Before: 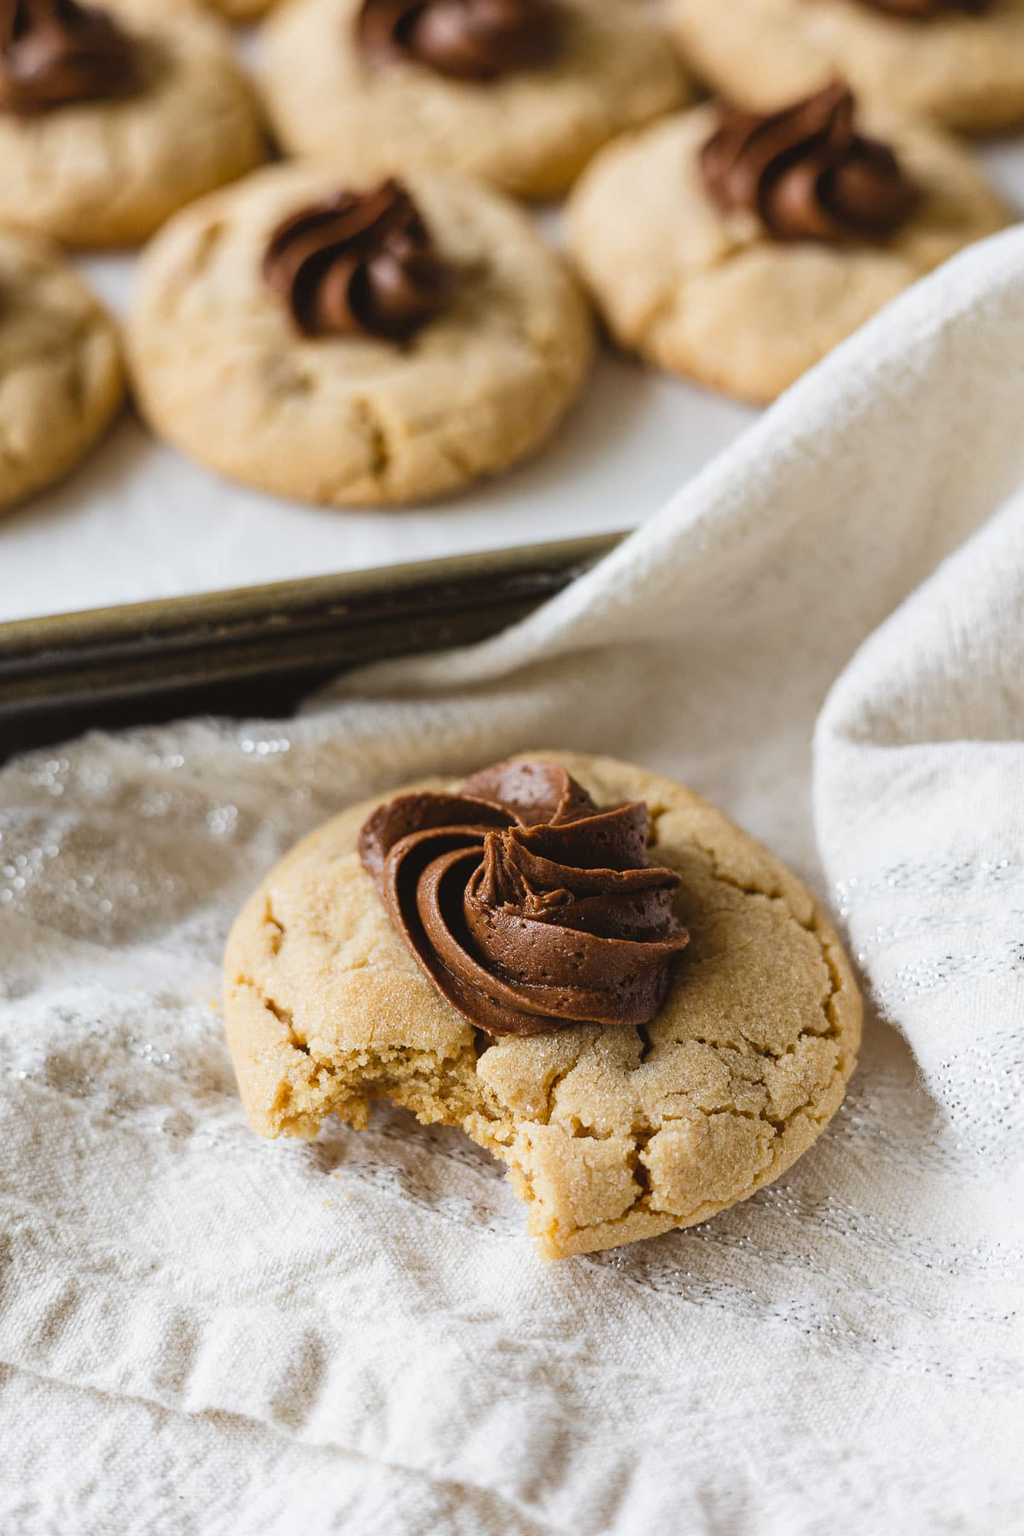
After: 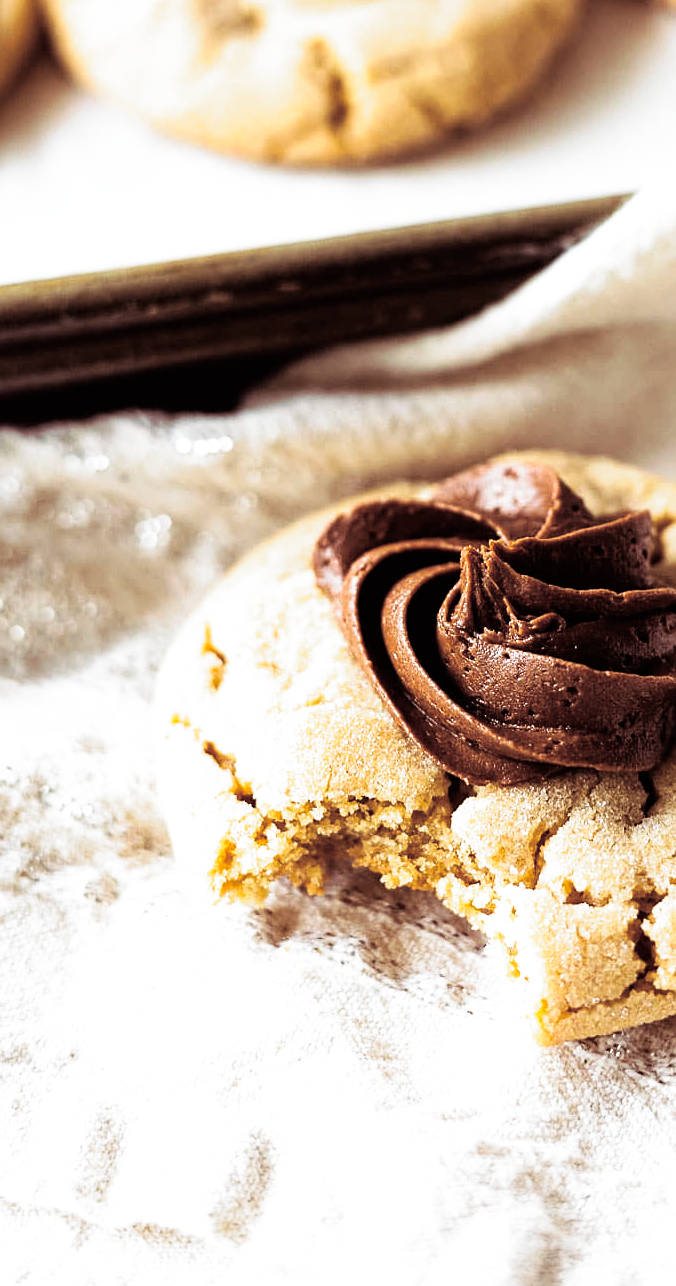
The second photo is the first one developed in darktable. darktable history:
crop: left 8.966%, top 23.852%, right 34.699%, bottom 4.703%
sharpen: amount 0.2
exposure: black level correction 0, exposure 0.6 EV, compensate exposure bias true, compensate highlight preservation false
tone equalizer: on, module defaults
color correction: highlights a* -0.182, highlights b* -0.124
filmic rgb: black relative exposure -8.7 EV, white relative exposure 2.7 EV, threshold 3 EV, target black luminance 0%, hardness 6.25, latitude 75%, contrast 1.325, highlights saturation mix -5%, preserve chrominance no, color science v5 (2021), iterations of high-quality reconstruction 0, enable highlight reconstruction true
split-toning: shadows › saturation 0.41, highlights › saturation 0, compress 33.55%
